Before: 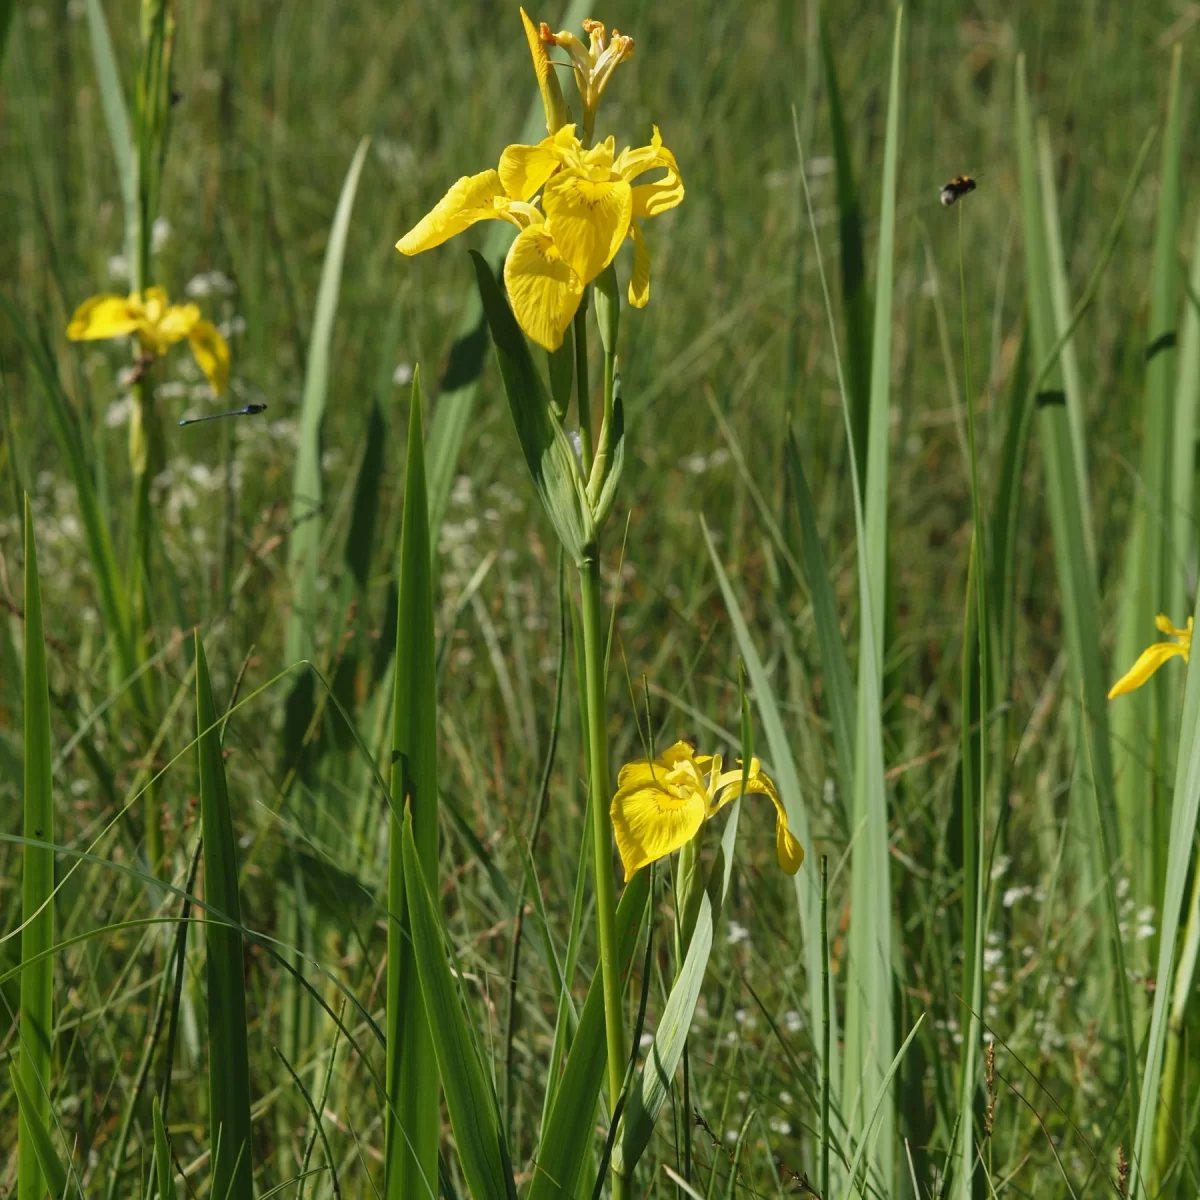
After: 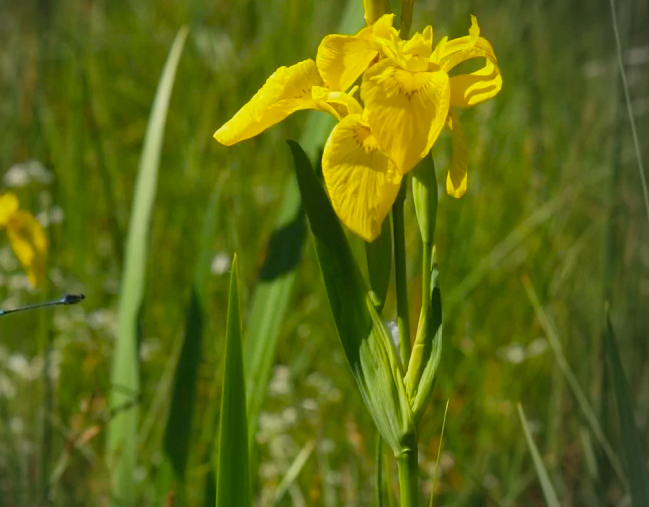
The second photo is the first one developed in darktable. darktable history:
color balance rgb: perceptual saturation grading › global saturation 30.903%, global vibrance 19.067%
crop: left 15.215%, top 9.23%, right 30.668%, bottom 48.447%
shadows and highlights: on, module defaults
vignetting: center (-0.12, -0.009)
